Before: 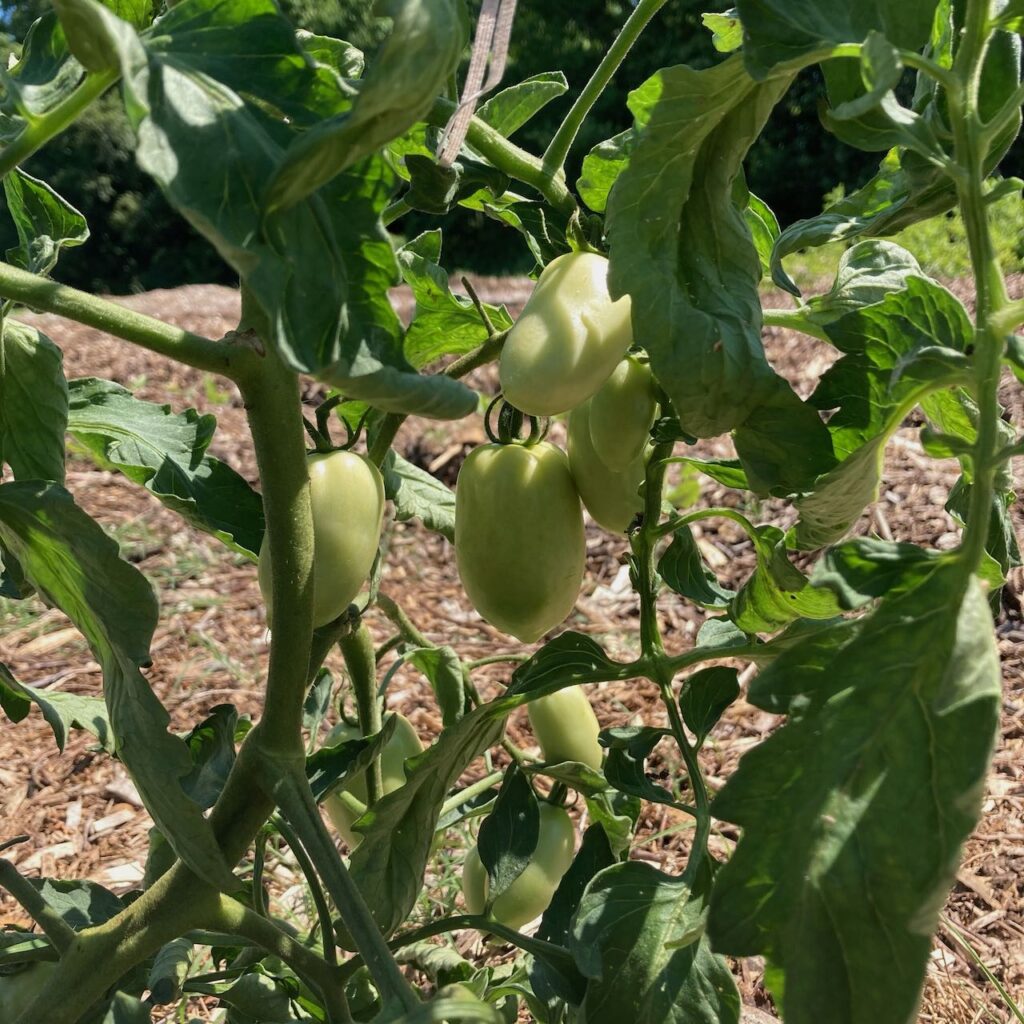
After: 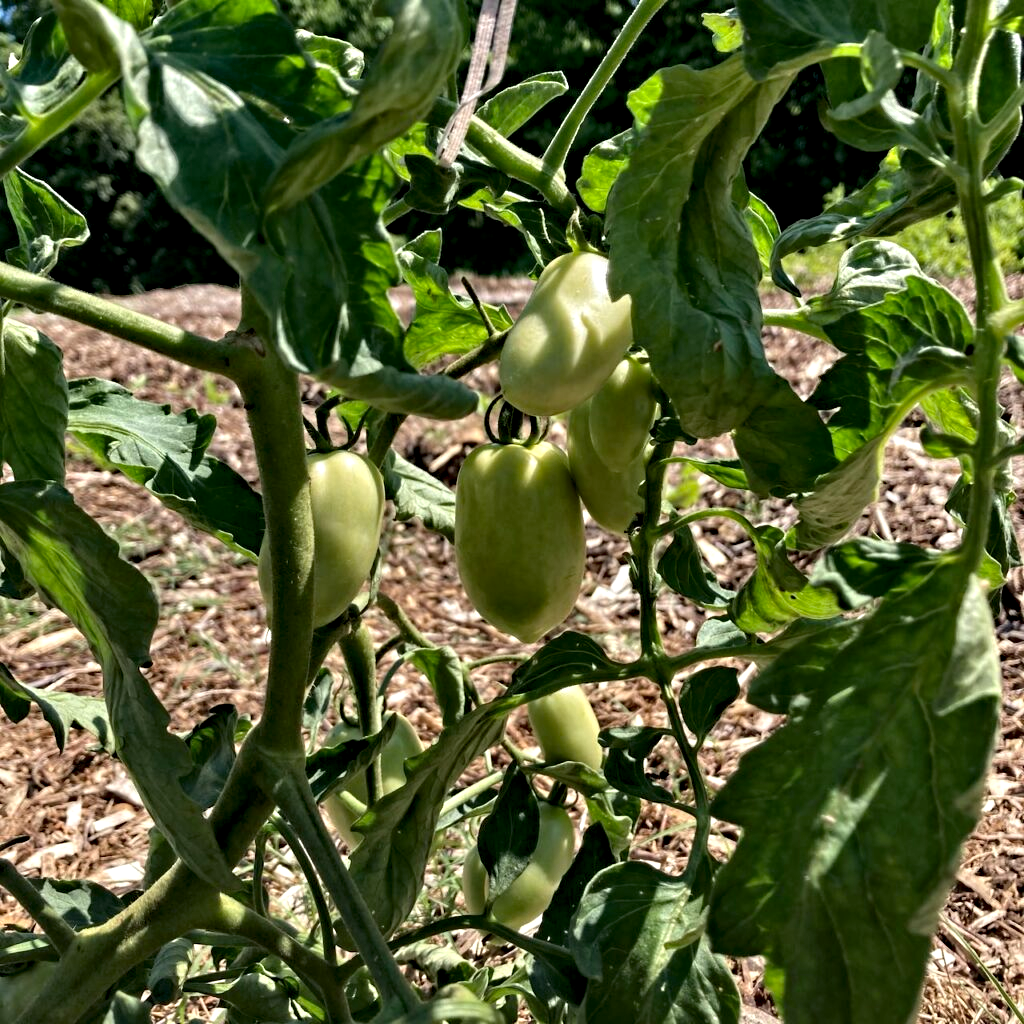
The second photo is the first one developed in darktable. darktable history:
haze removal: compatibility mode true, adaptive false
contrast equalizer: y [[0.511, 0.558, 0.631, 0.632, 0.559, 0.512], [0.5 ×6], [0.507, 0.559, 0.627, 0.644, 0.647, 0.647], [0 ×6], [0 ×6]]
